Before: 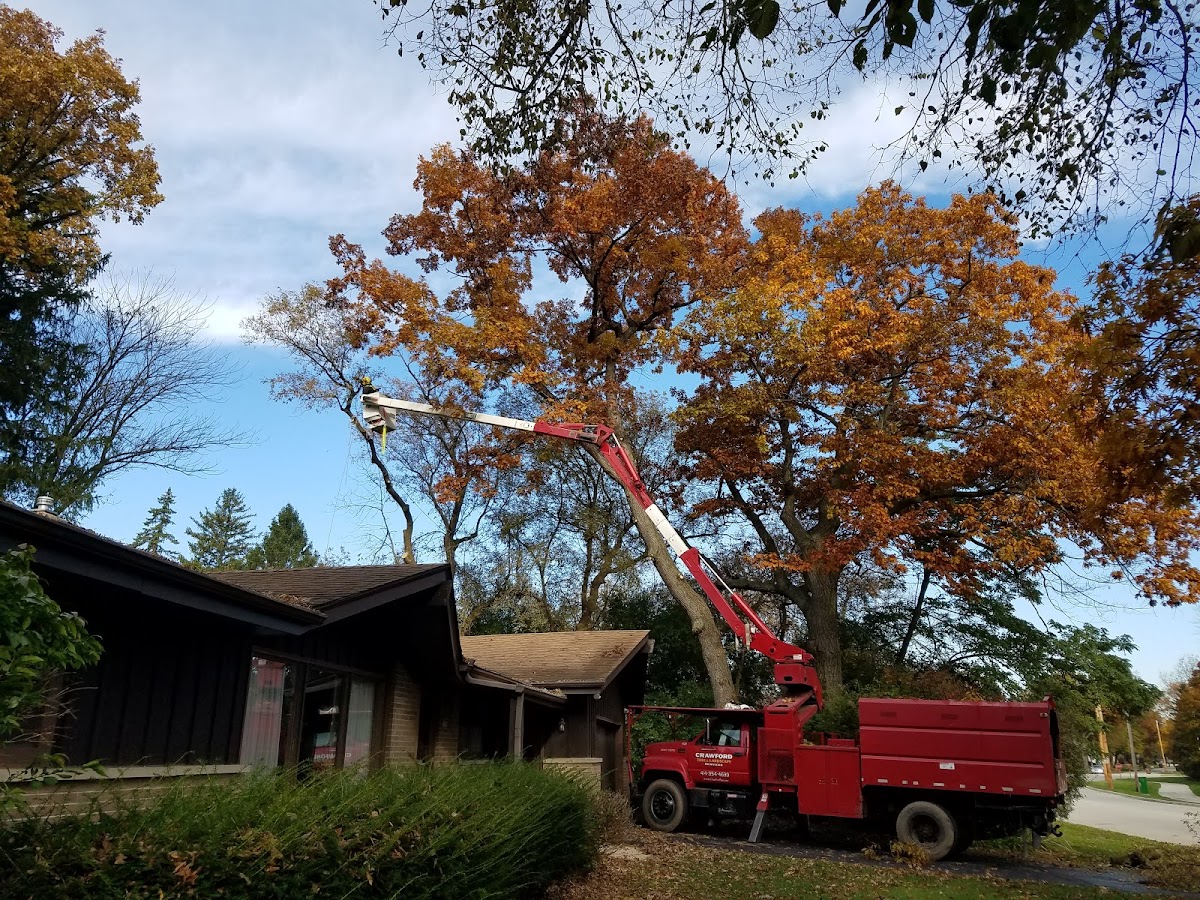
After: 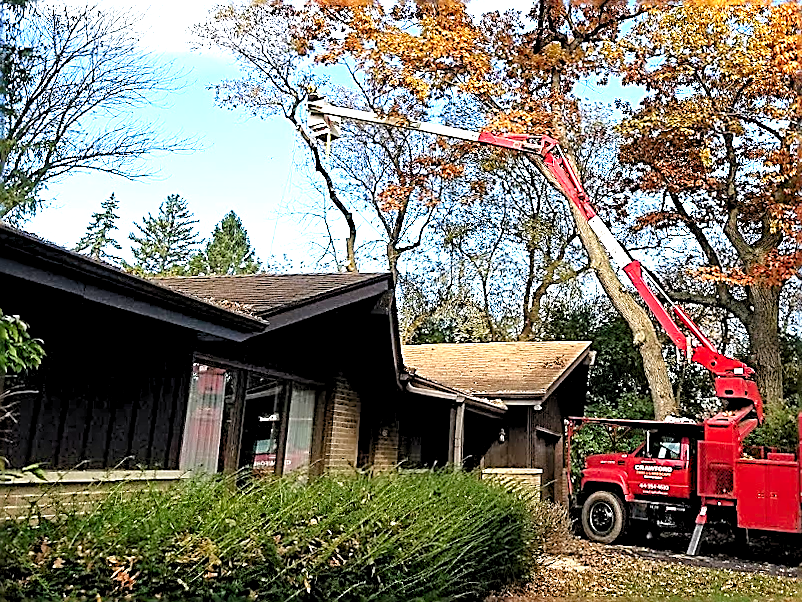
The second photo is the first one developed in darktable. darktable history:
crop and rotate: angle -0.82°, left 3.85%, top 31.828%, right 27.992%
sharpen: amount 1.861
levels: black 3.83%, white 90.64%, levels [0.044, 0.416, 0.908]
exposure: exposure 1.089 EV, compensate highlight preservation false
